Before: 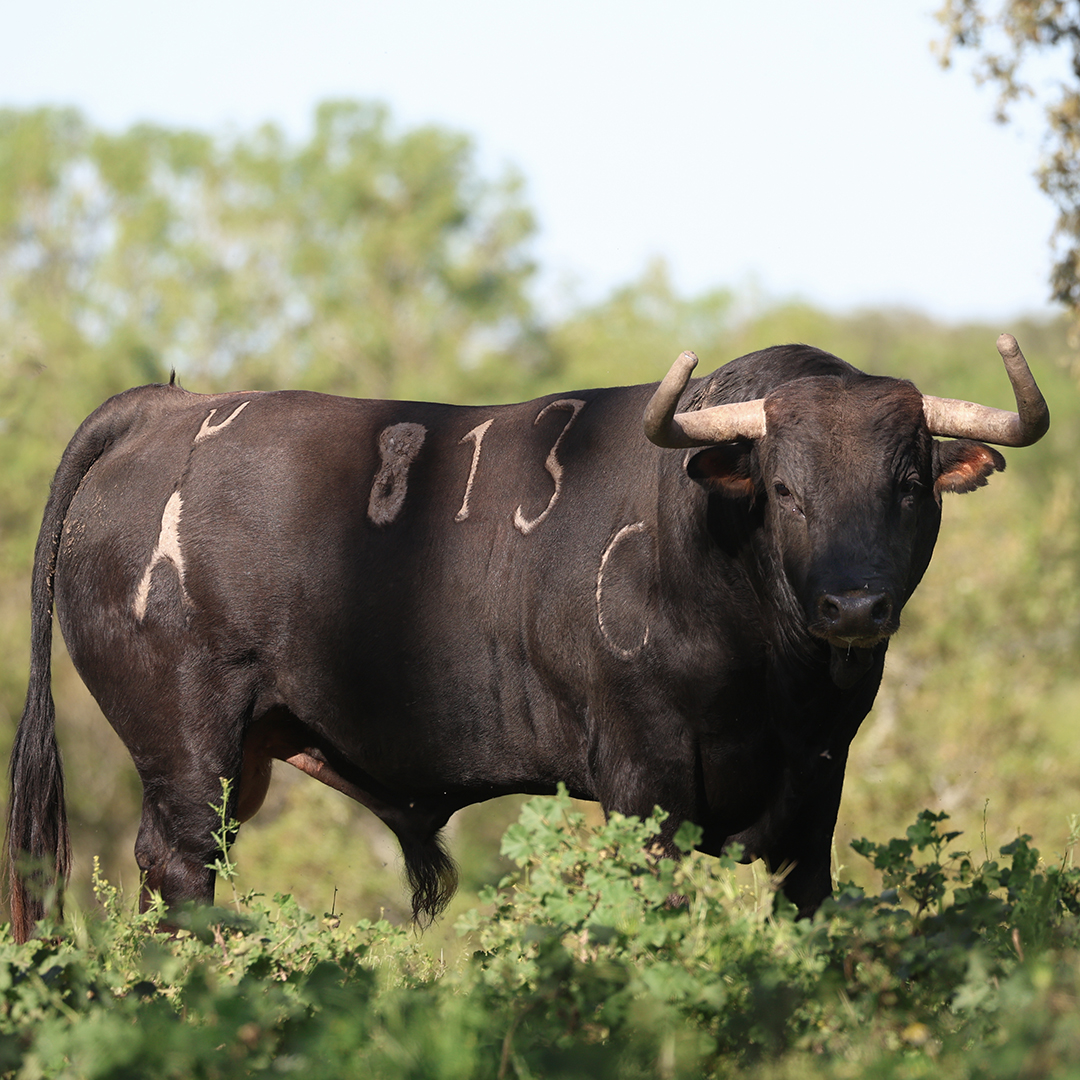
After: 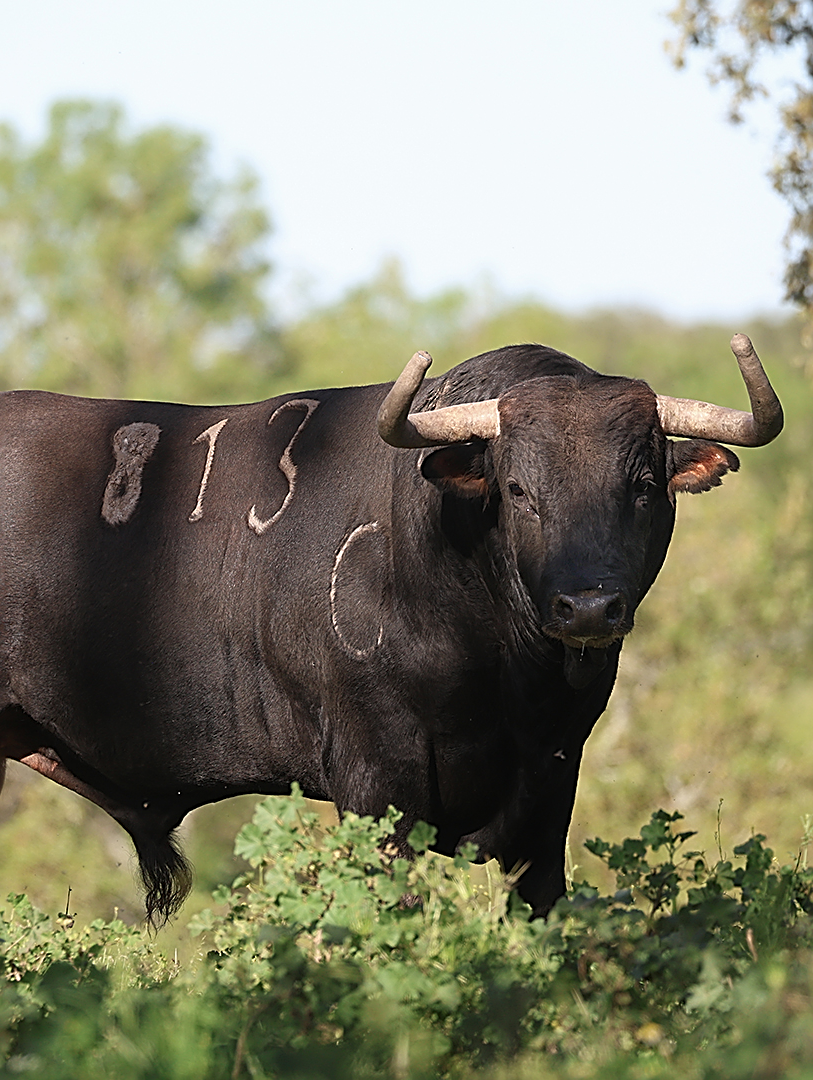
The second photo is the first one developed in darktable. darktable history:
crop and rotate: left 24.678%
sharpen: amount 0.905
shadows and highlights: radius 128.16, shadows 21.22, highlights -21.48, low approximation 0.01
